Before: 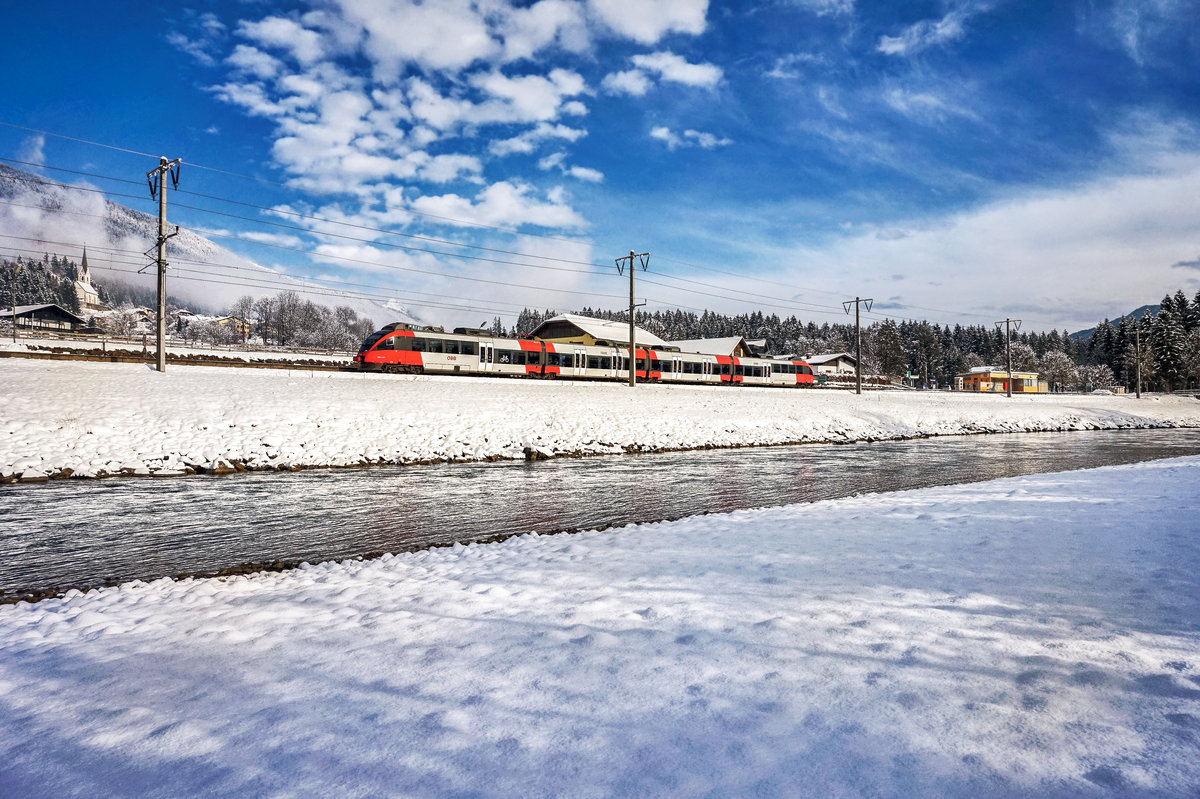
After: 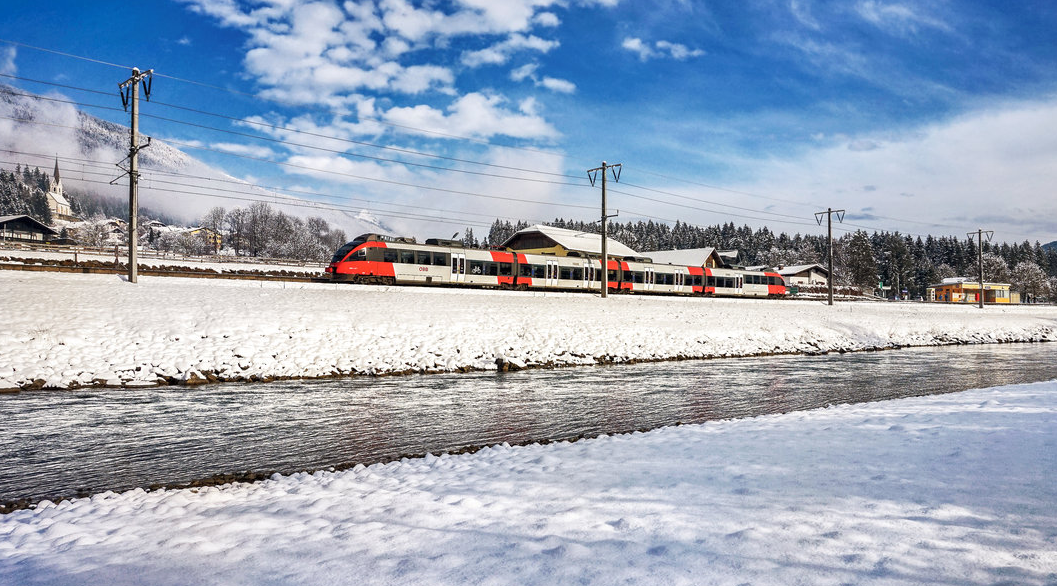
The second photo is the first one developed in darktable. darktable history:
crop and rotate: left 2.388%, top 11.188%, right 9.519%, bottom 15.457%
